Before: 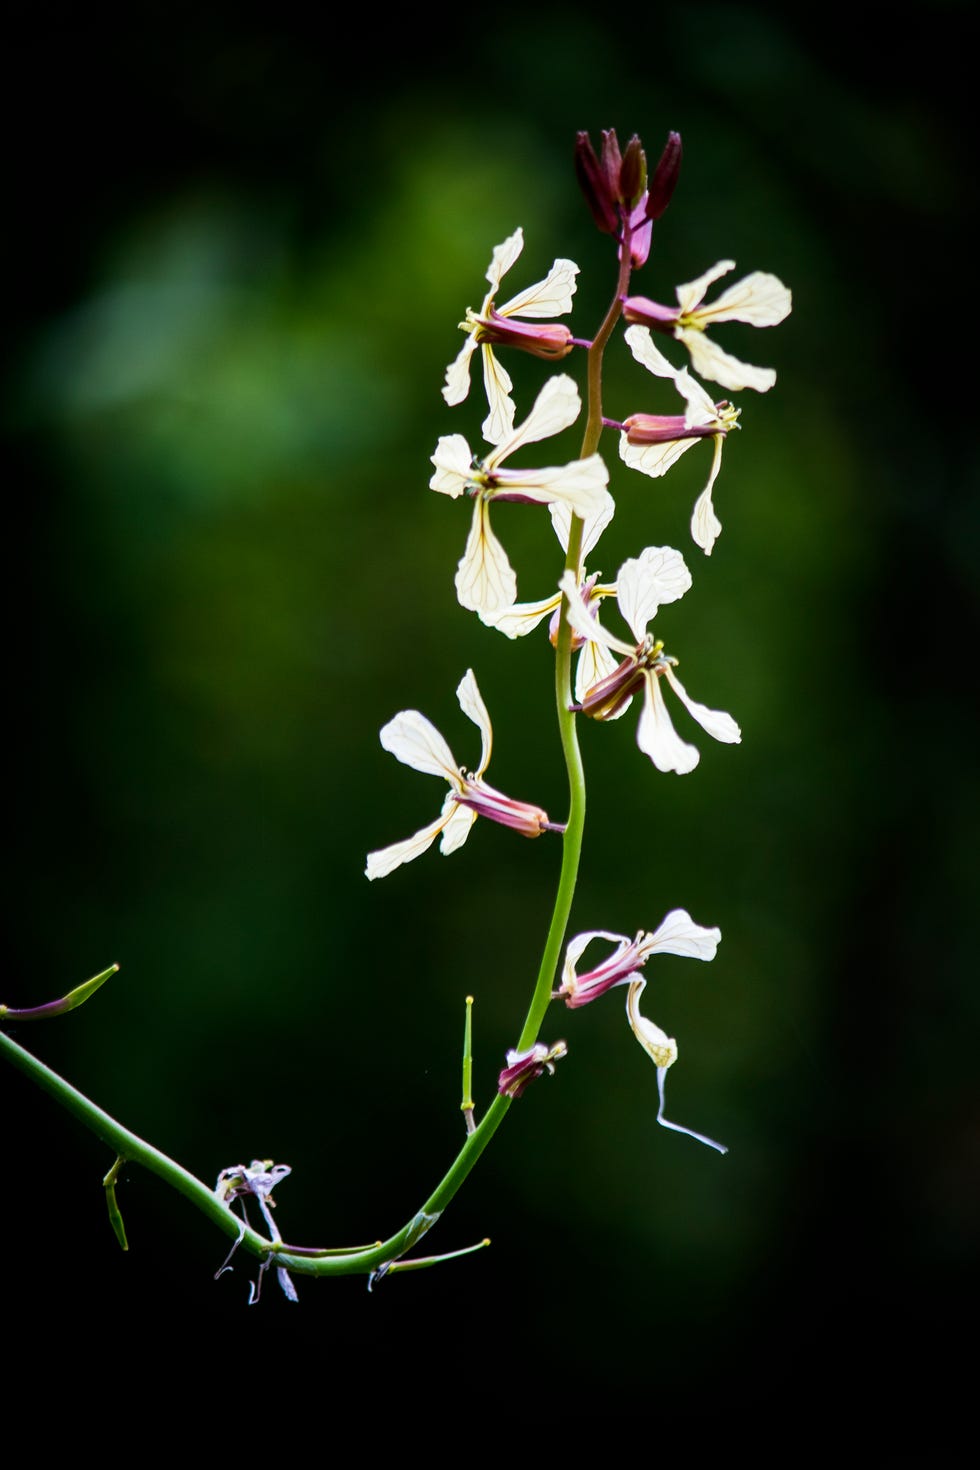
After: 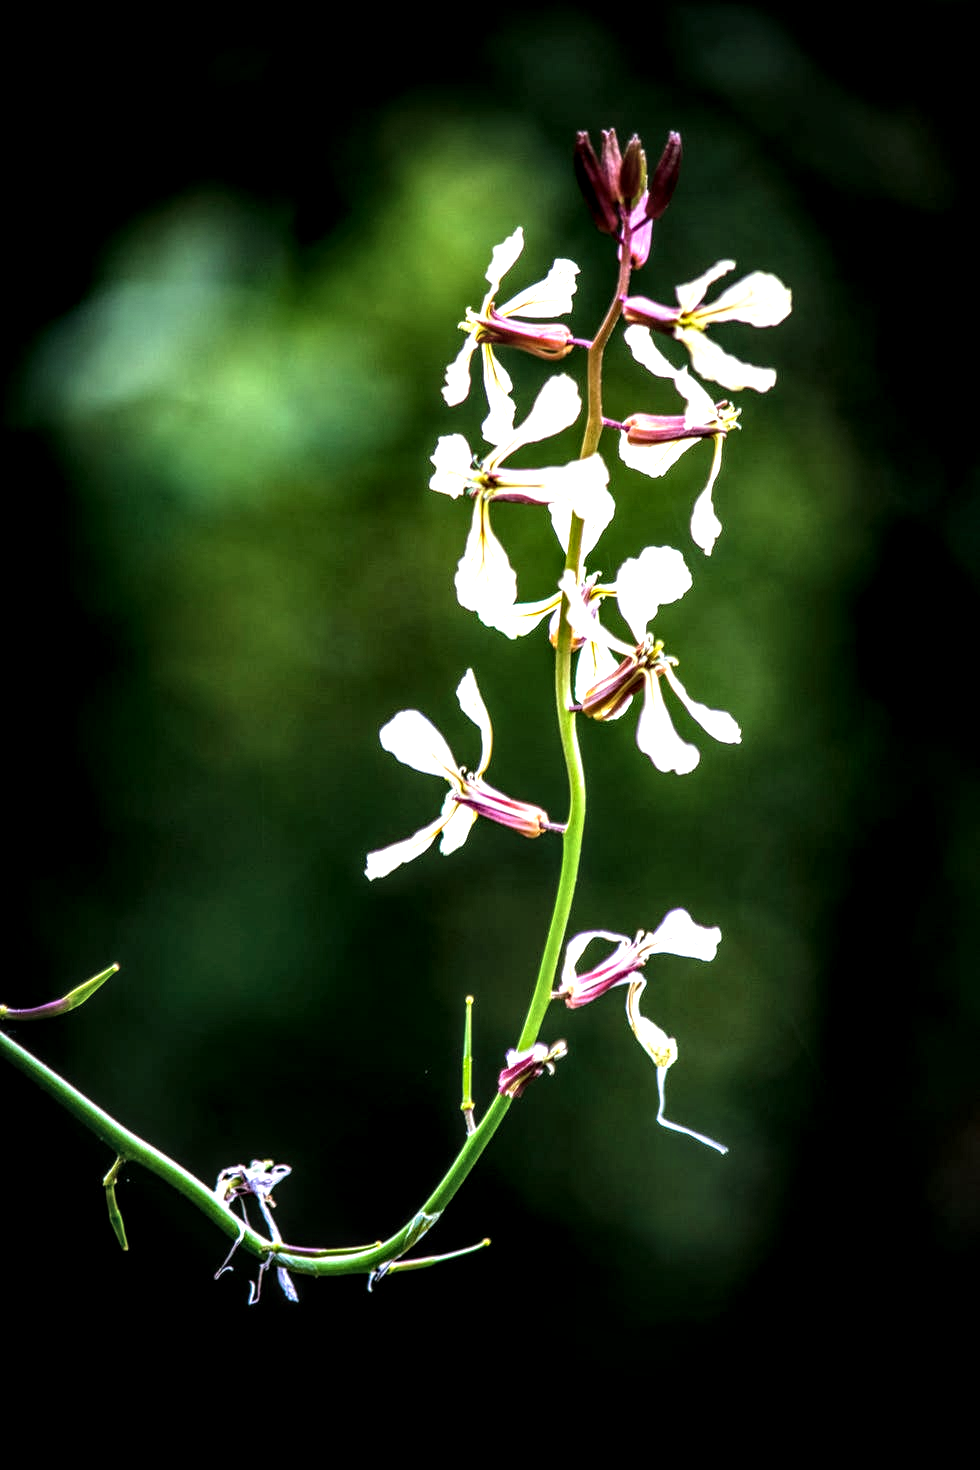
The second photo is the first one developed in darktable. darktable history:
local contrast: highlights 19%, detail 185%
tone equalizer: -8 EV -0.41 EV, -7 EV -0.368 EV, -6 EV -0.31 EV, -5 EV -0.24 EV, -3 EV 0.225 EV, -2 EV 0.338 EV, -1 EV 0.407 EV, +0 EV 0.408 EV
exposure: black level correction 0, exposure 0.5 EV, compensate exposure bias true, compensate highlight preservation false
